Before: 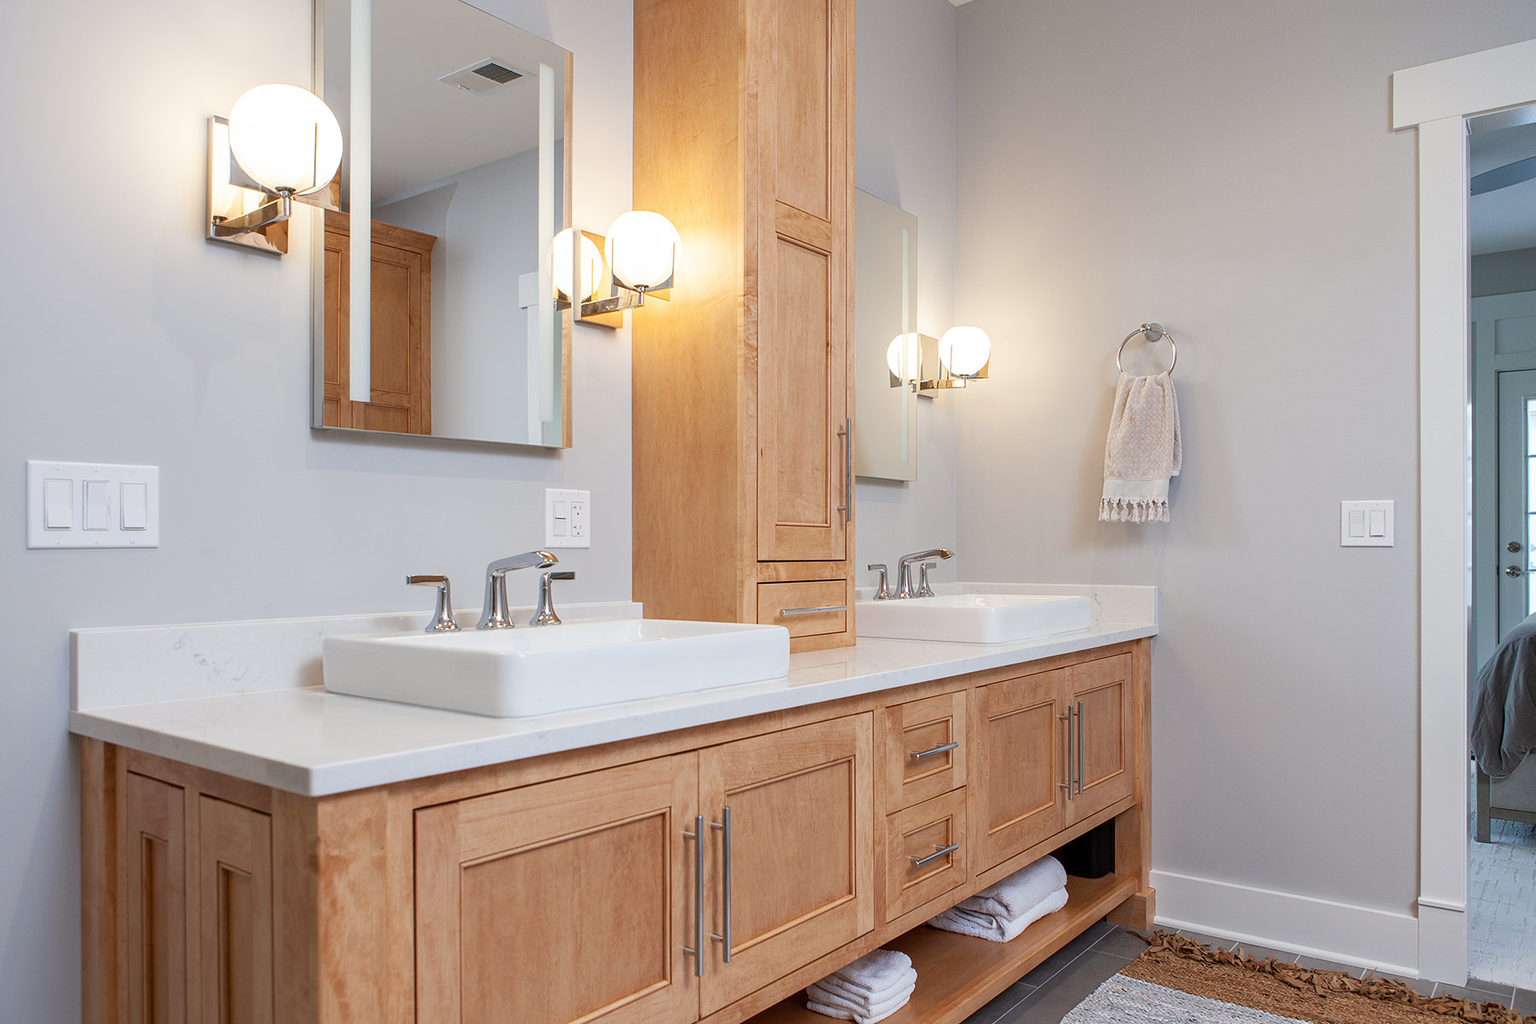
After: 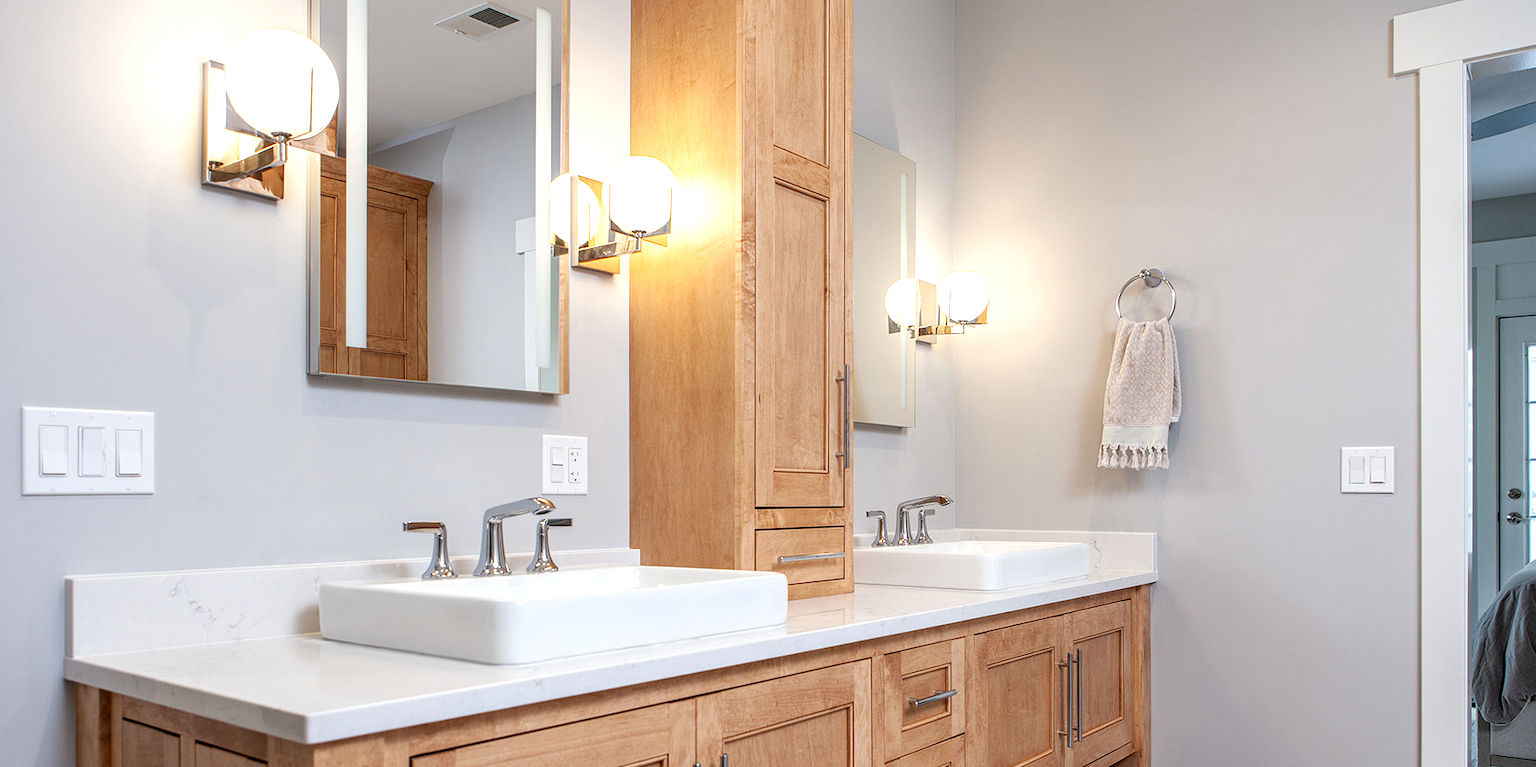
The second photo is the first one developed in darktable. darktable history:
crop: left 0.387%, top 5.469%, bottom 19.809%
local contrast: detail 130%
rgb levels: levels [[0.01, 0.419, 0.839], [0, 0.5, 1], [0, 0.5, 1]]
